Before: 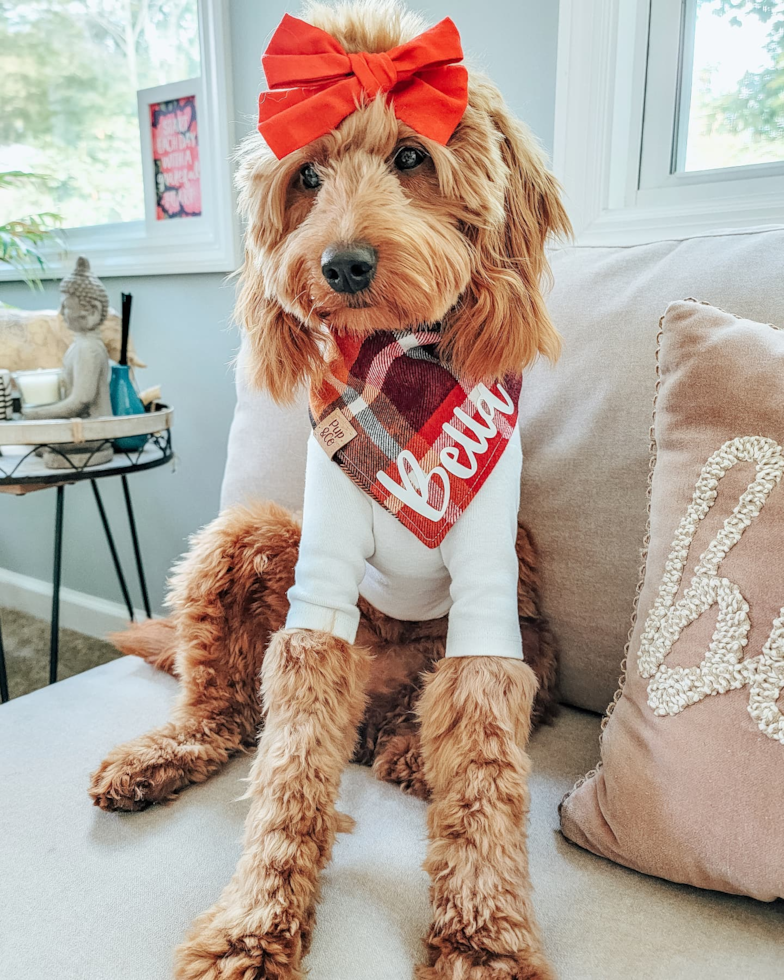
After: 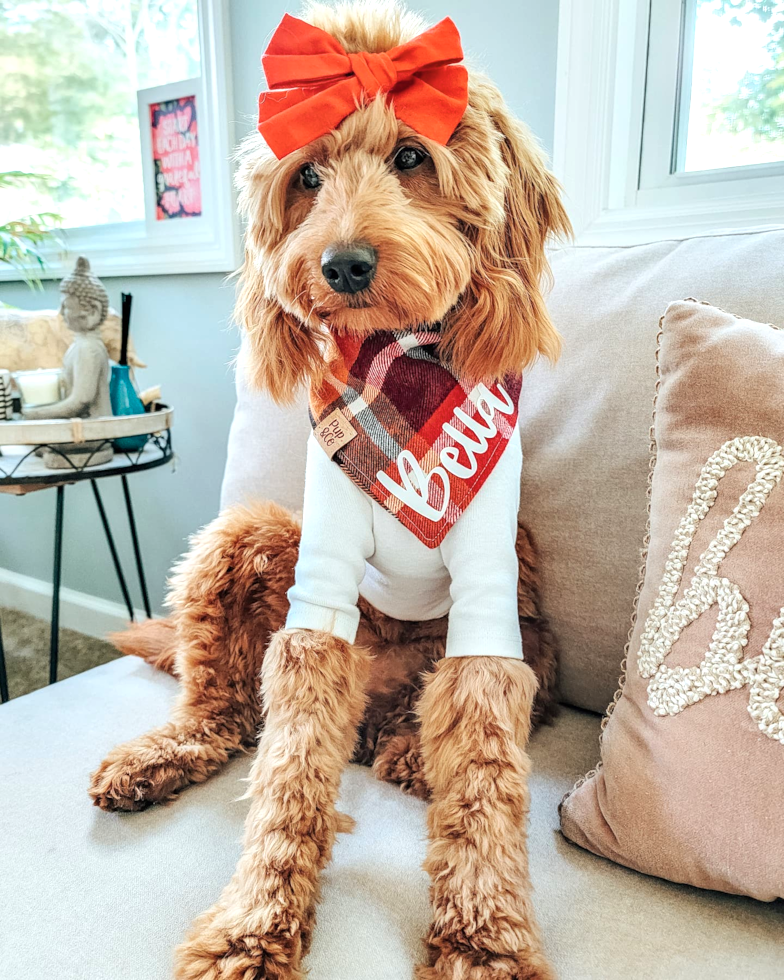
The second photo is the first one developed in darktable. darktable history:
color balance rgb: perceptual saturation grading › global saturation 0.849%, perceptual brilliance grading › highlights 8.391%, perceptual brilliance grading › mid-tones 3.467%, perceptual brilliance grading › shadows 1.417%, global vibrance 30.367%
color zones: curves: ch0 [(0, 0.5) (0.143, 0.52) (0.286, 0.5) (0.429, 0.5) (0.571, 0.5) (0.714, 0.5) (0.857, 0.5) (1, 0.5)]; ch1 [(0, 0.489) (0.155, 0.45) (0.286, 0.466) (0.429, 0.5) (0.571, 0.5) (0.714, 0.5) (0.857, 0.5) (1, 0.489)]
